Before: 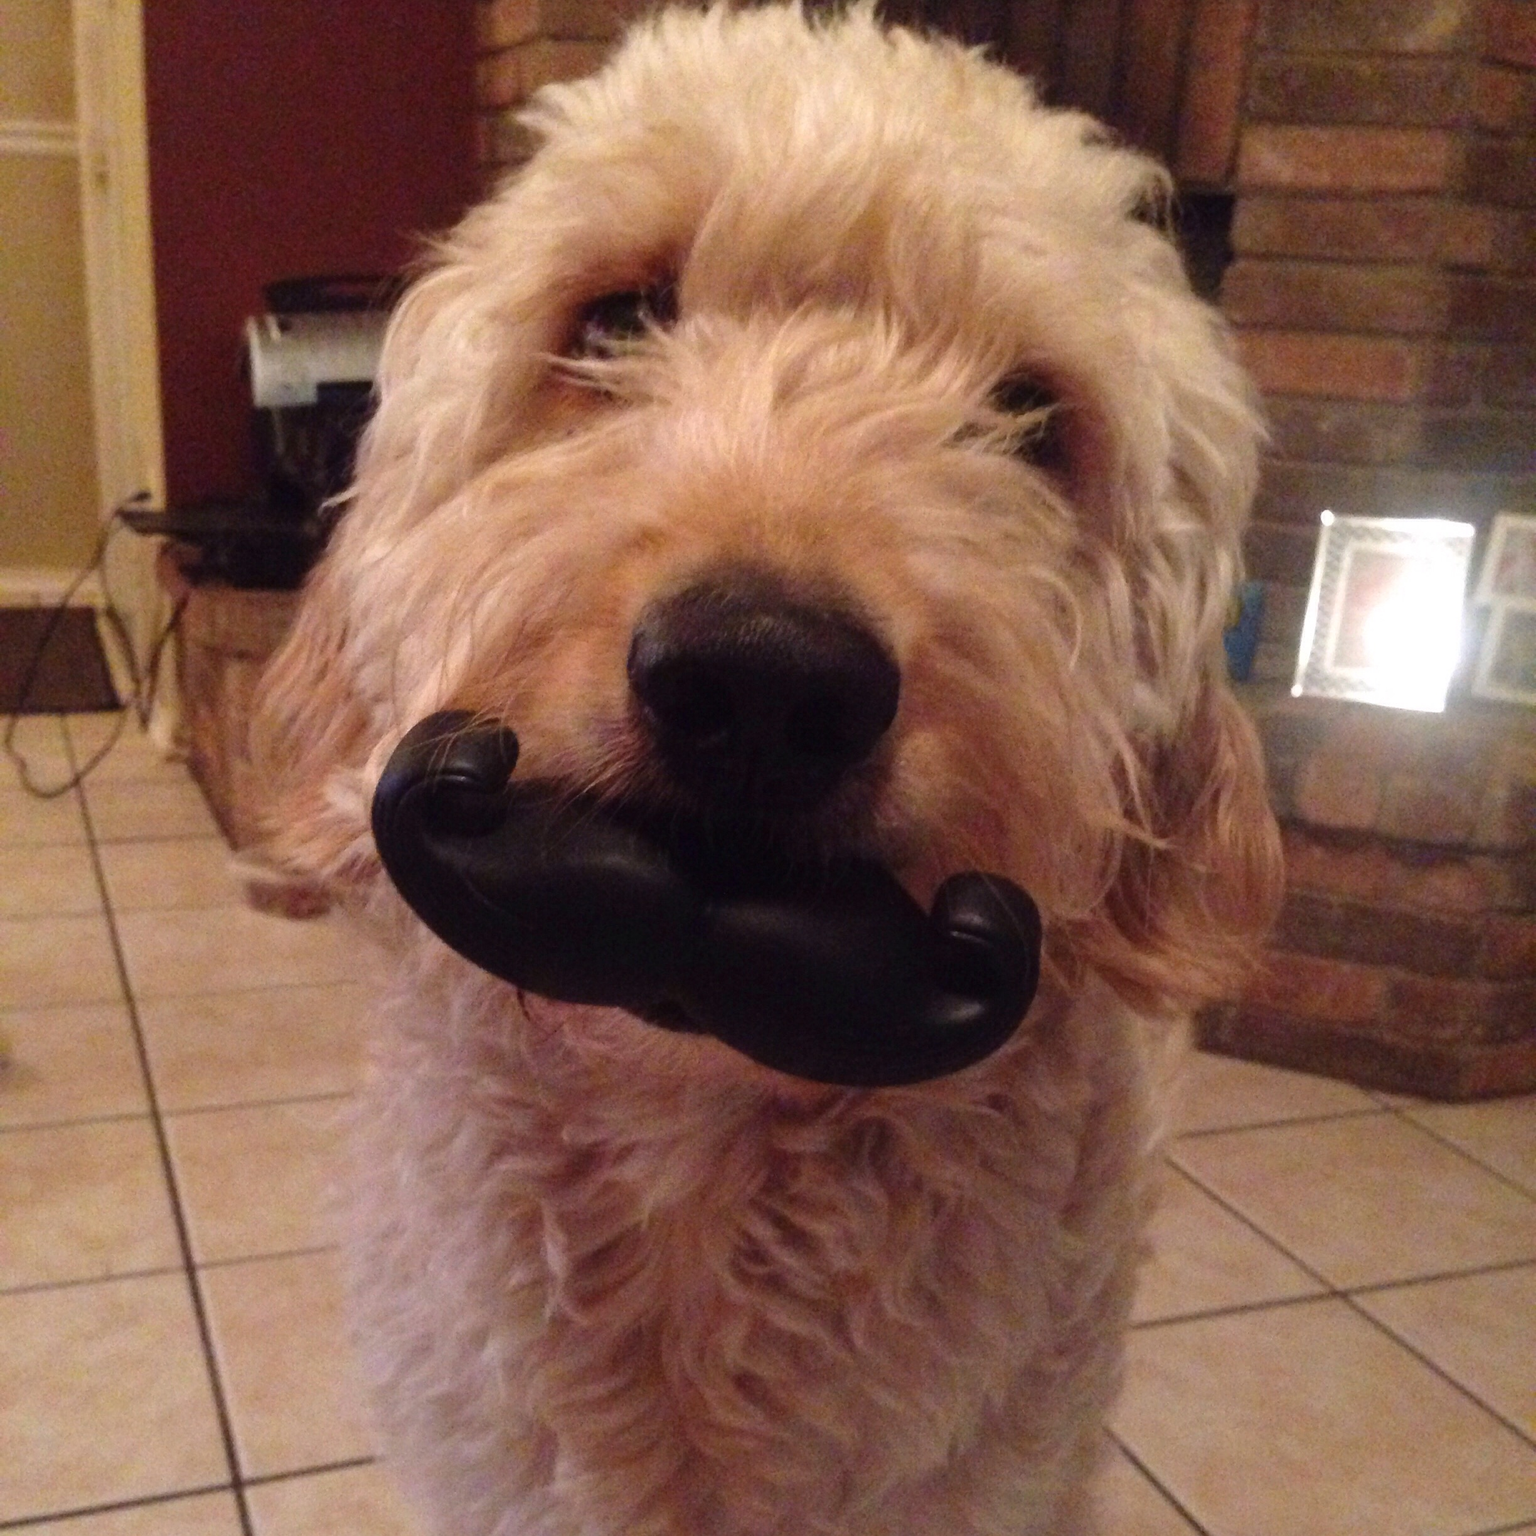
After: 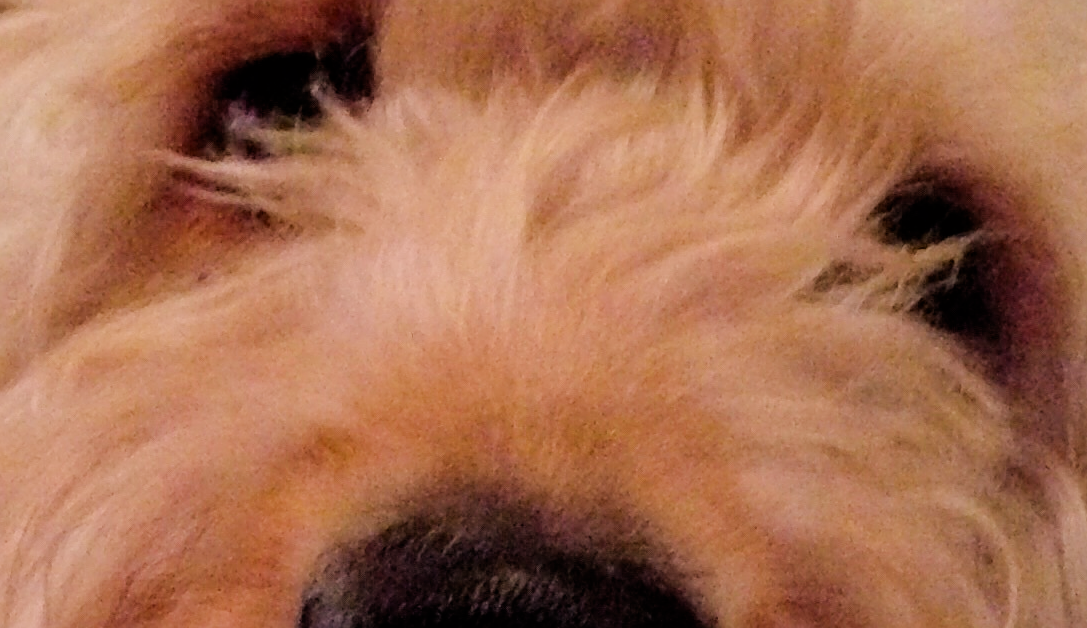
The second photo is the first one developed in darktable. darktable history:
color correction: highlights a* 3.47, highlights b* 1.68, saturation 1.18
crop: left 28.86%, top 16.843%, right 26.706%, bottom 57.489%
sharpen: on, module defaults
filmic rgb: black relative exposure -4.32 EV, white relative exposure 4.56 EV, hardness 2.38, contrast 1.056
